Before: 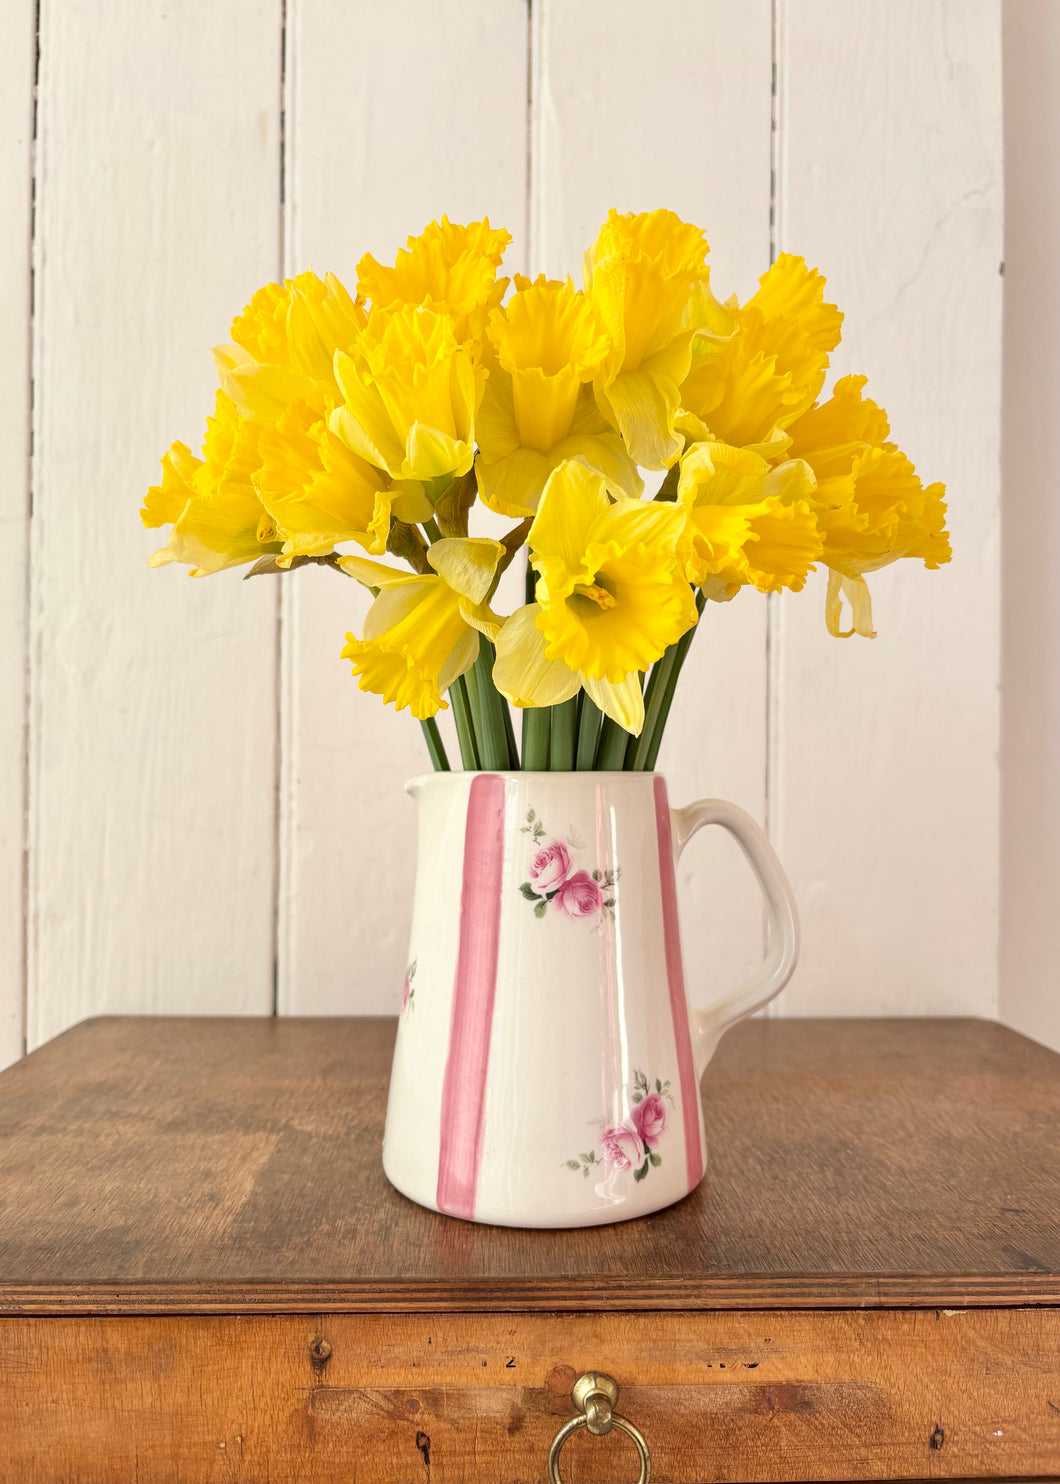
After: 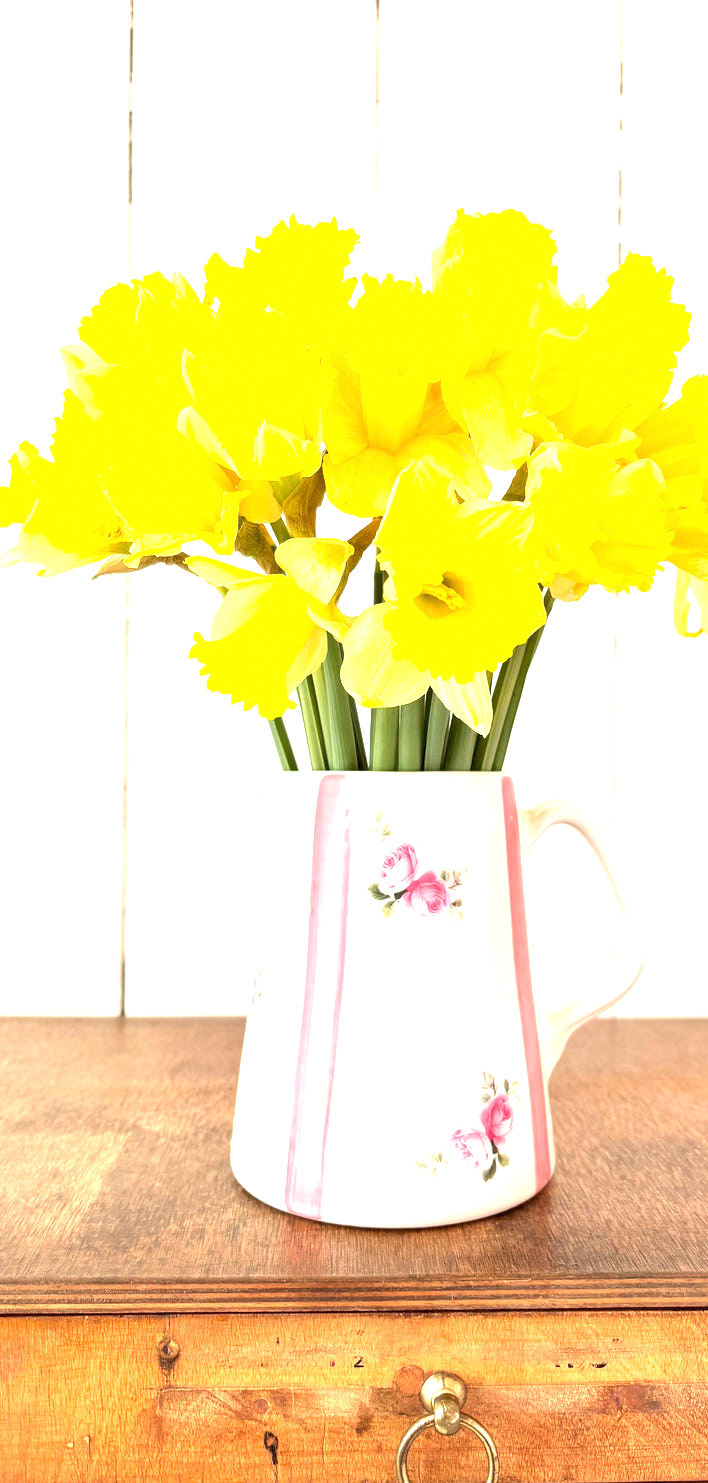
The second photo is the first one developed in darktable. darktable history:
exposure: black level correction 0, exposure 1.462 EV, compensate exposure bias true, compensate highlight preservation false
crop and rotate: left 14.416%, right 18.748%
